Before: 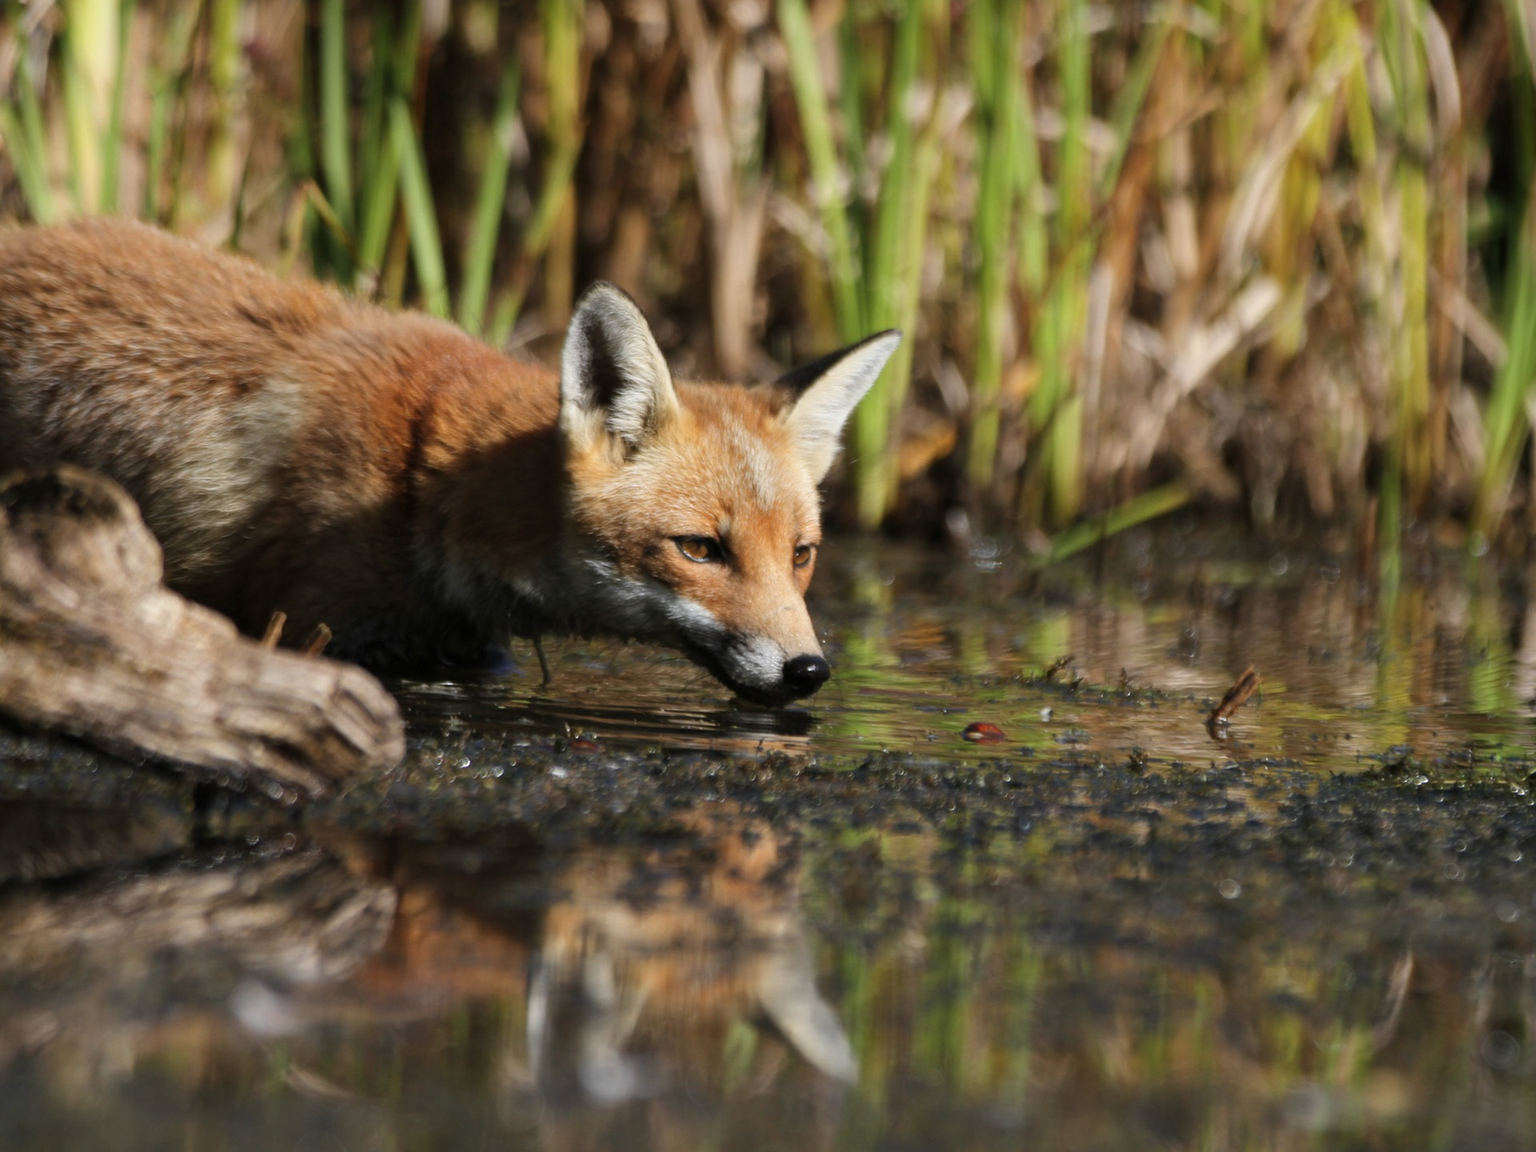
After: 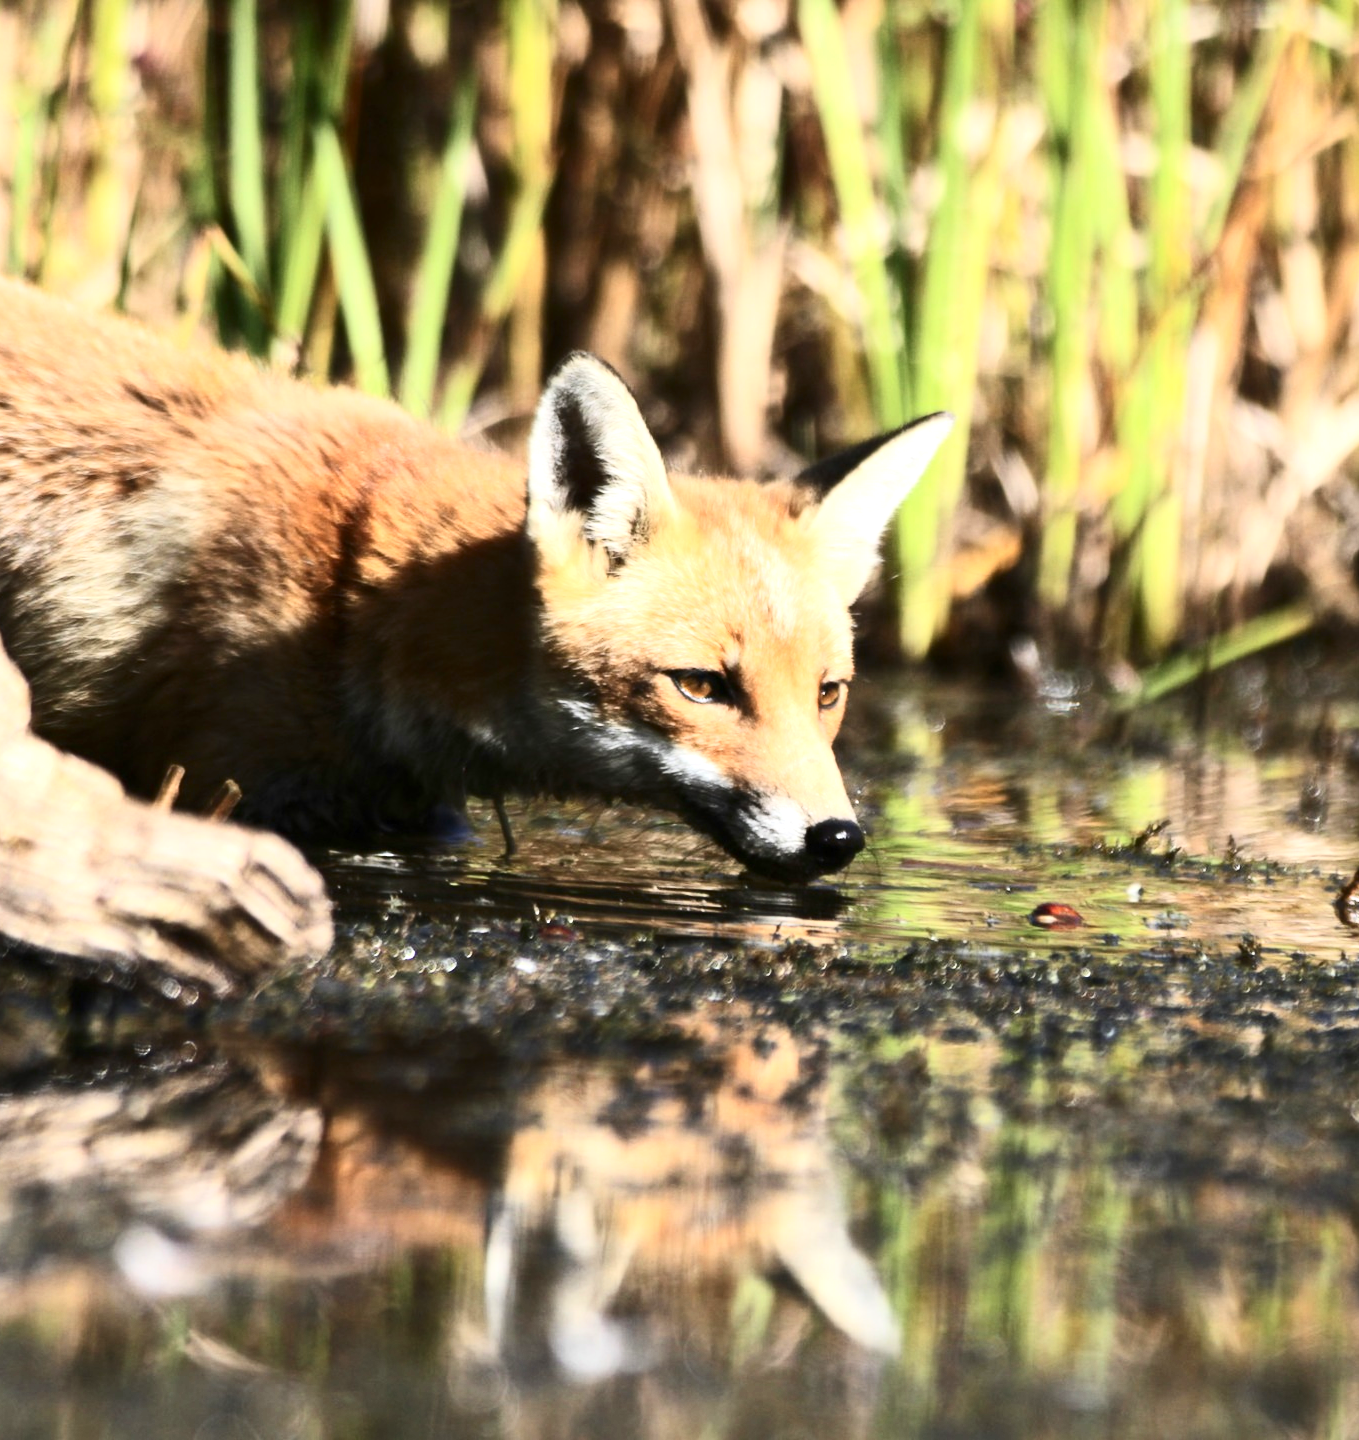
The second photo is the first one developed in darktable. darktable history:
crop and rotate: left 9.061%, right 20.142%
contrast brightness saturation: contrast 0.39, brightness 0.1
exposure: exposure 1 EV, compensate highlight preservation false
